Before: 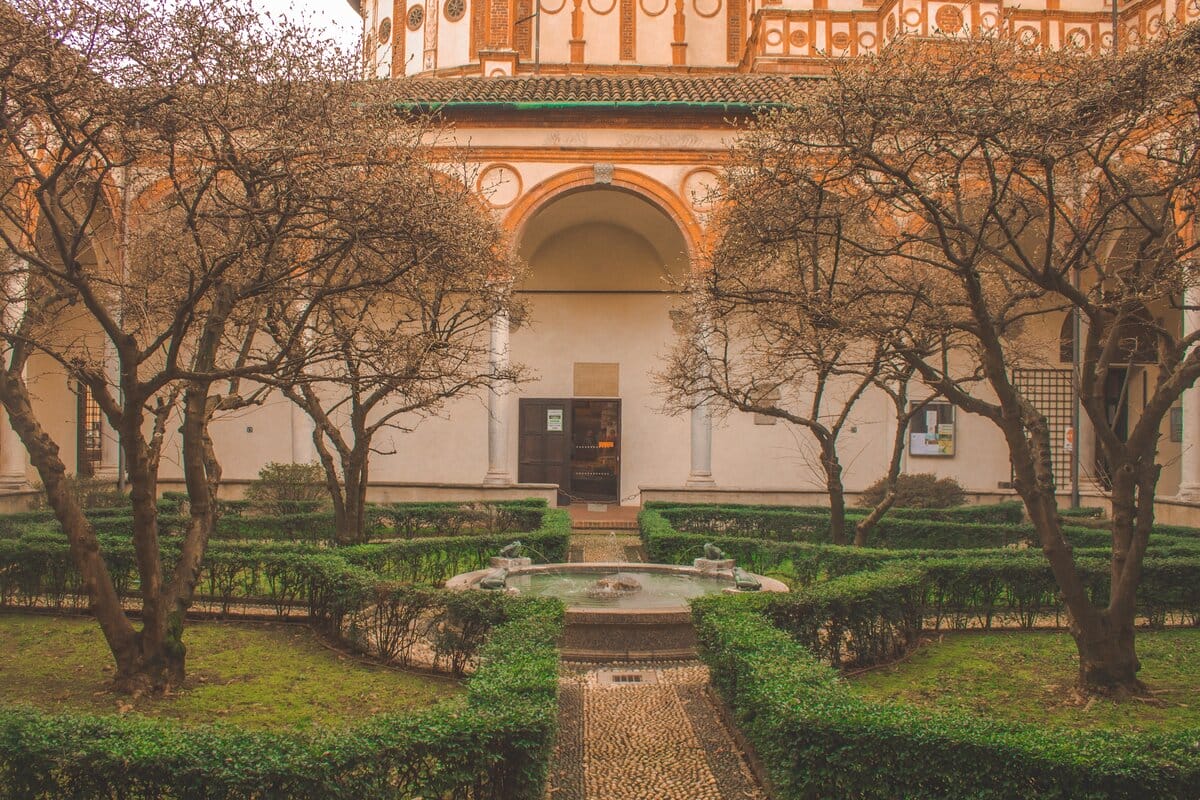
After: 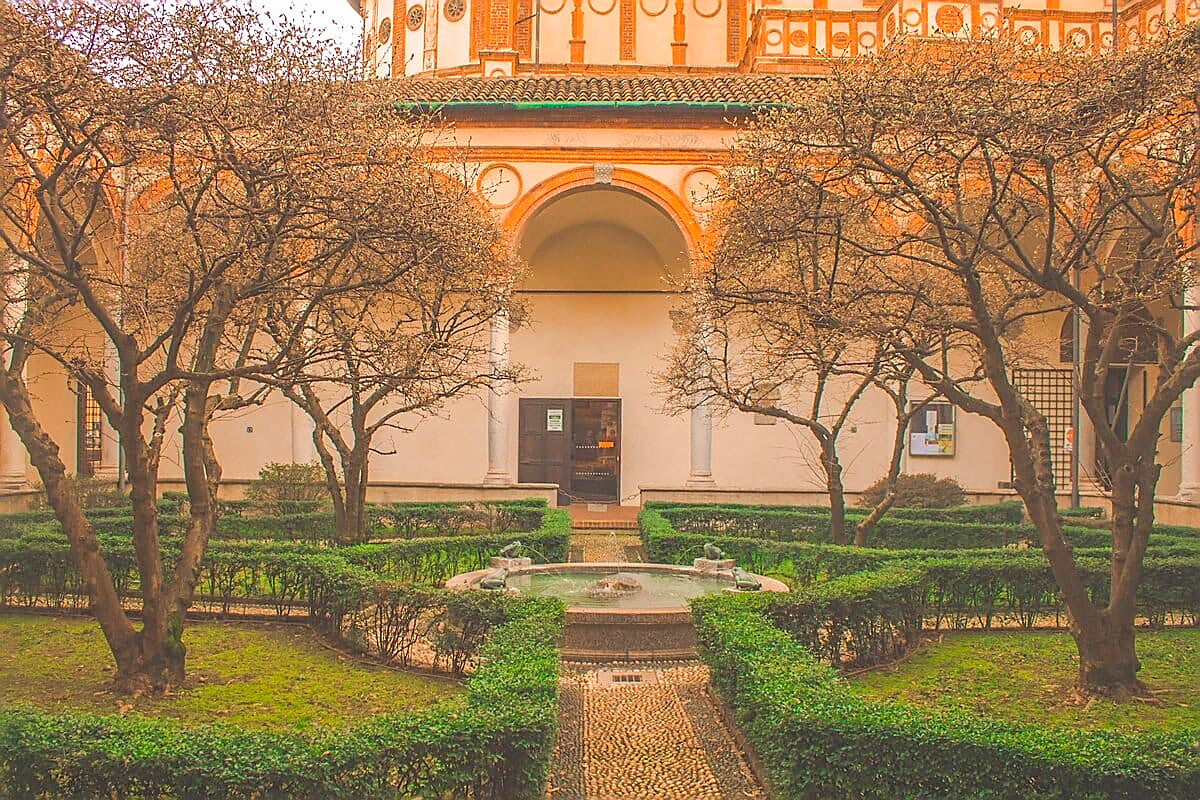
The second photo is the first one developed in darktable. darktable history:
contrast brightness saturation: contrast 0.067, brightness 0.179, saturation 0.414
sharpen: radius 1.373, amount 1.236, threshold 0.604
